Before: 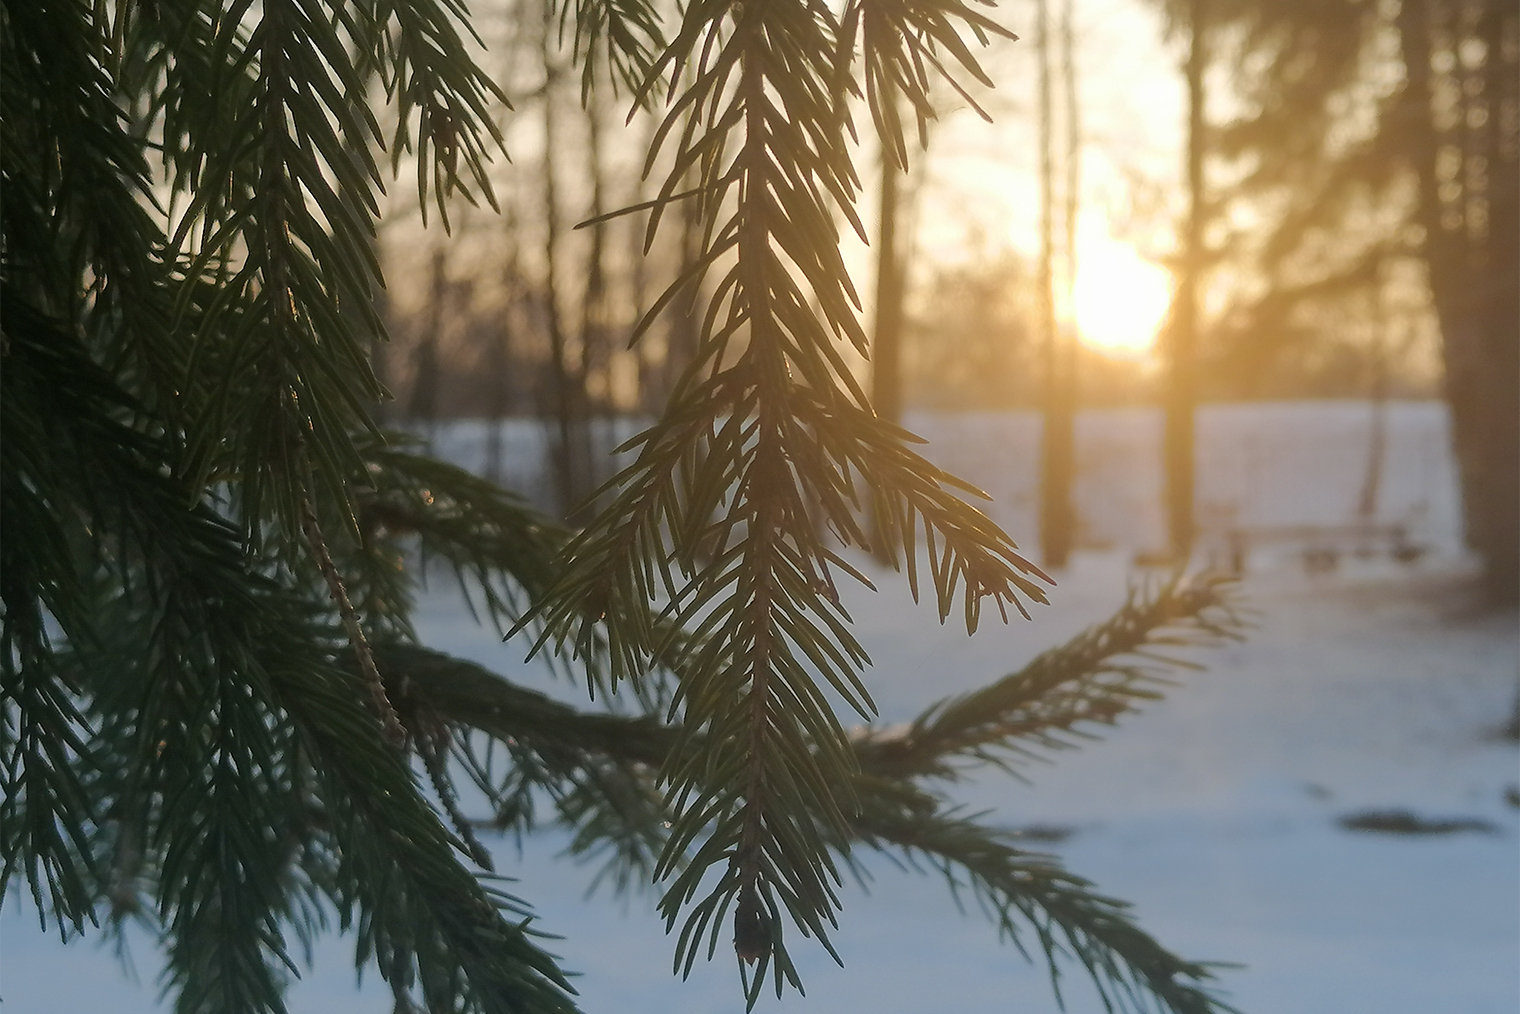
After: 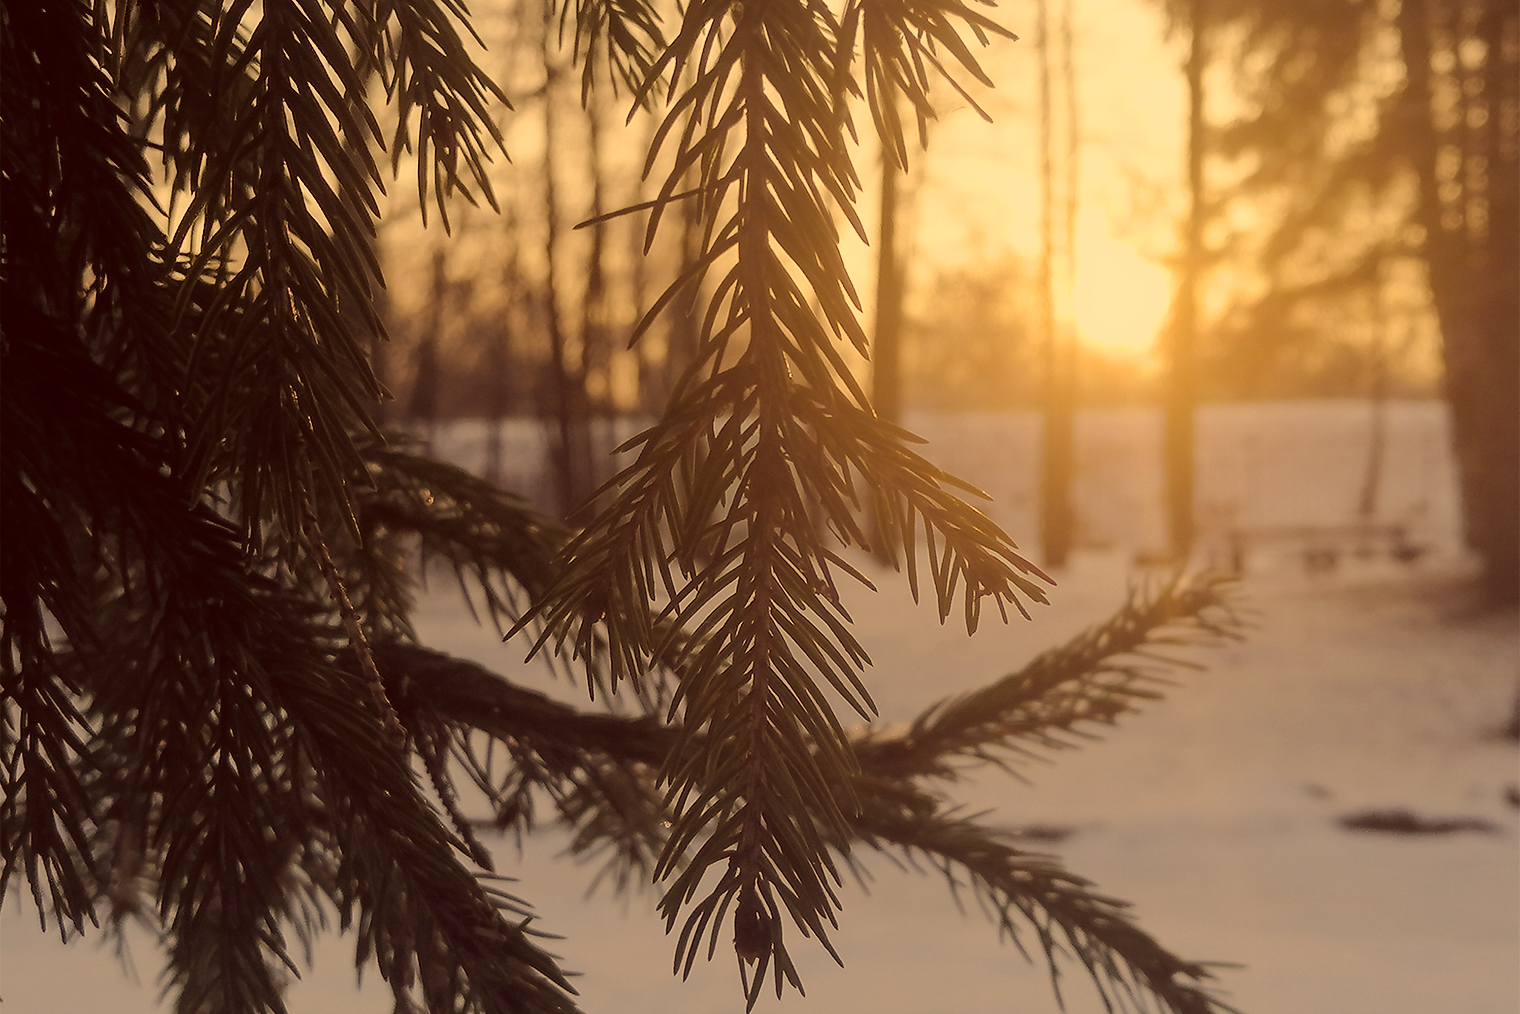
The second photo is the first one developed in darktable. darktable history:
contrast brightness saturation: contrast -0.056, saturation -0.419
filmic rgb: middle gray luminance 21.67%, black relative exposure -14.05 EV, white relative exposure 2.96 EV, target black luminance 0%, hardness 8.82, latitude 60.18%, contrast 1.214, highlights saturation mix 5.33%, shadows ↔ highlights balance 41.15%
color correction: highlights a* 9.89, highlights b* 38.91, shadows a* 14.74, shadows b* 3.56
